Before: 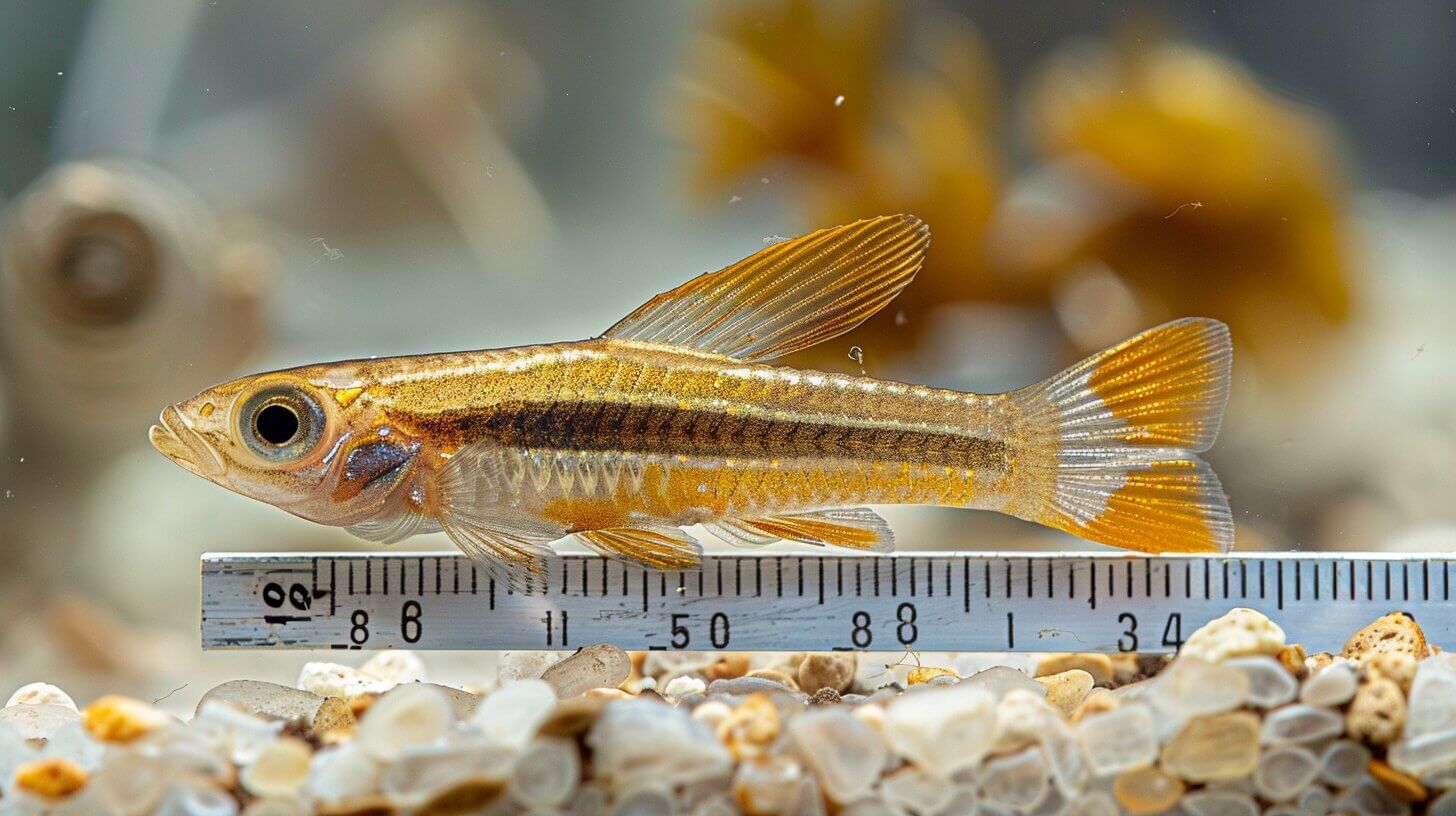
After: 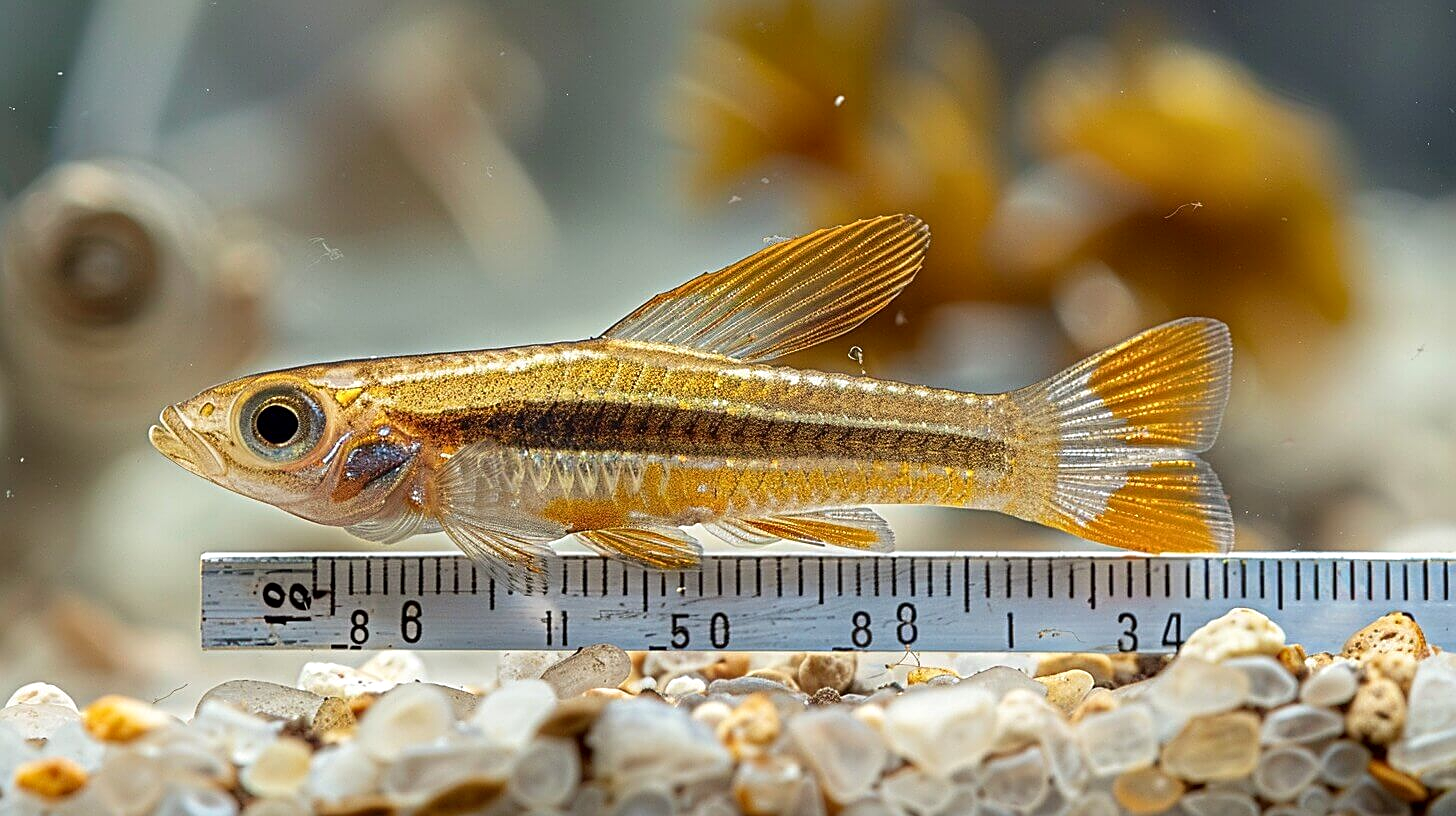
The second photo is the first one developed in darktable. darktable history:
local contrast: mode bilateral grid, contrast 20, coarseness 50, detail 119%, midtone range 0.2
sharpen: on, module defaults
